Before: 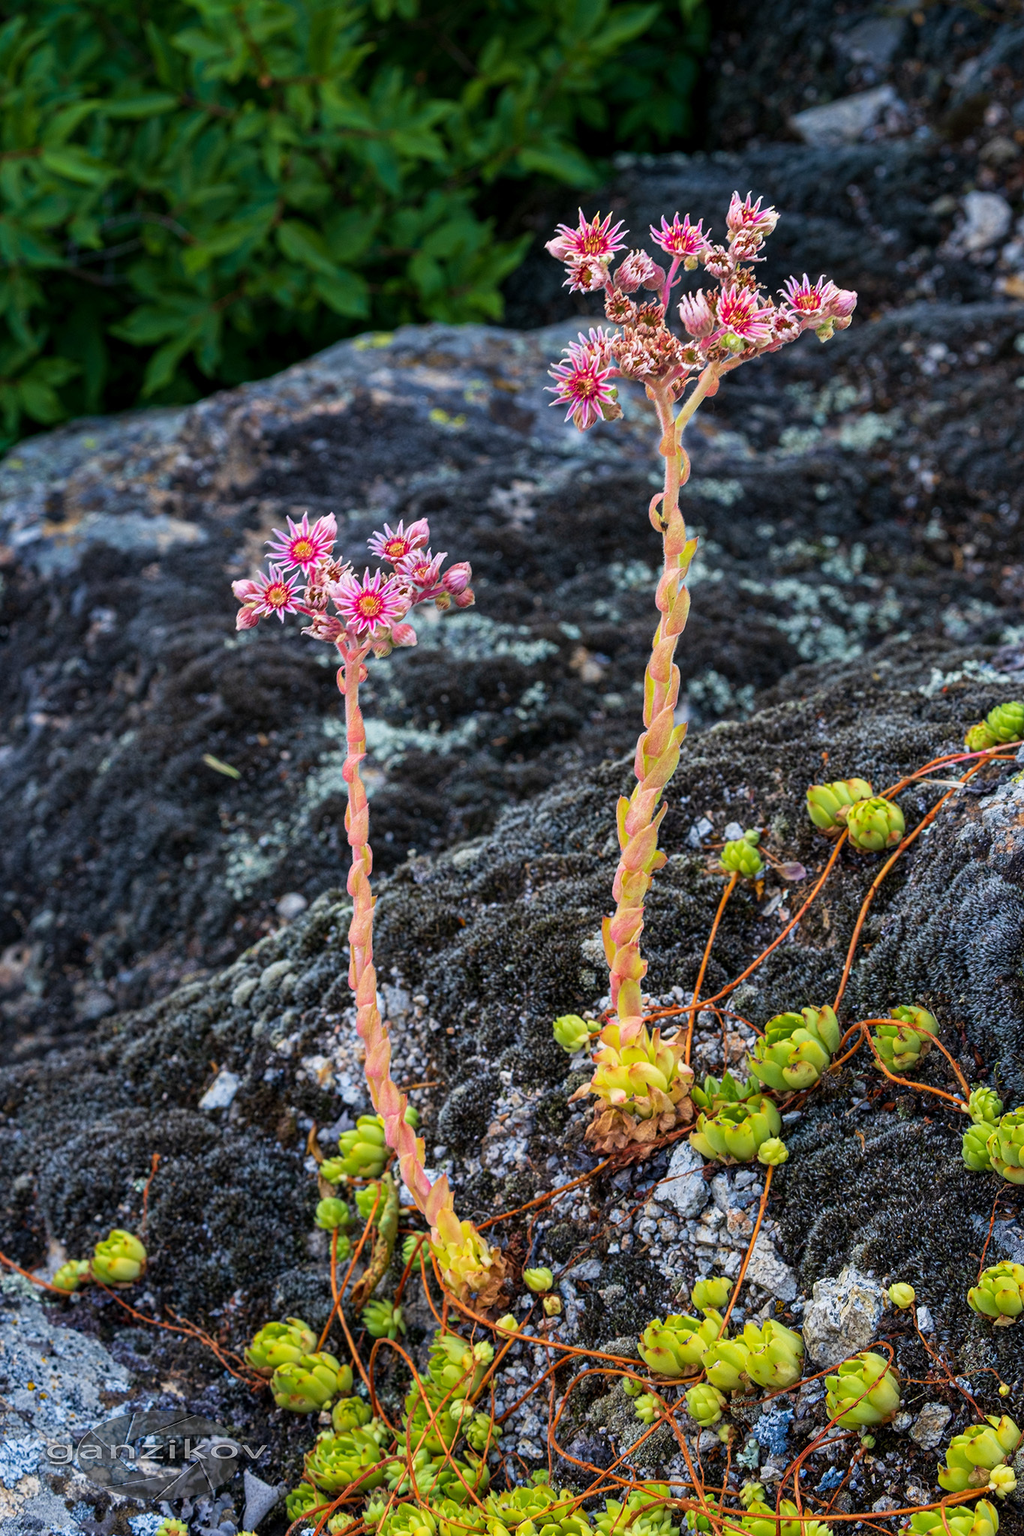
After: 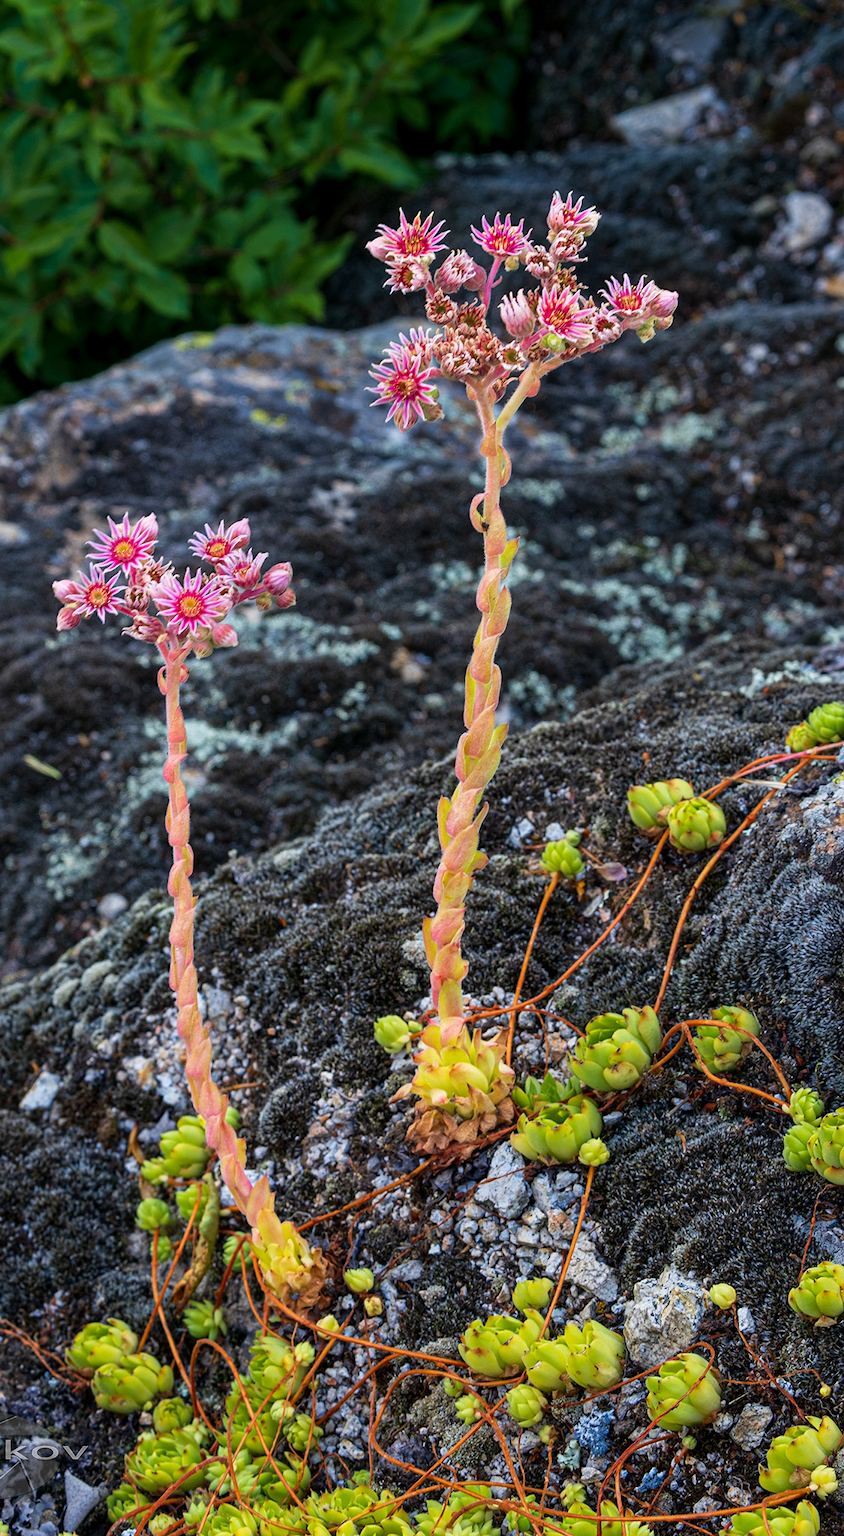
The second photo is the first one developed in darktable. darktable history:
crop: left 17.545%, bottom 0.019%
